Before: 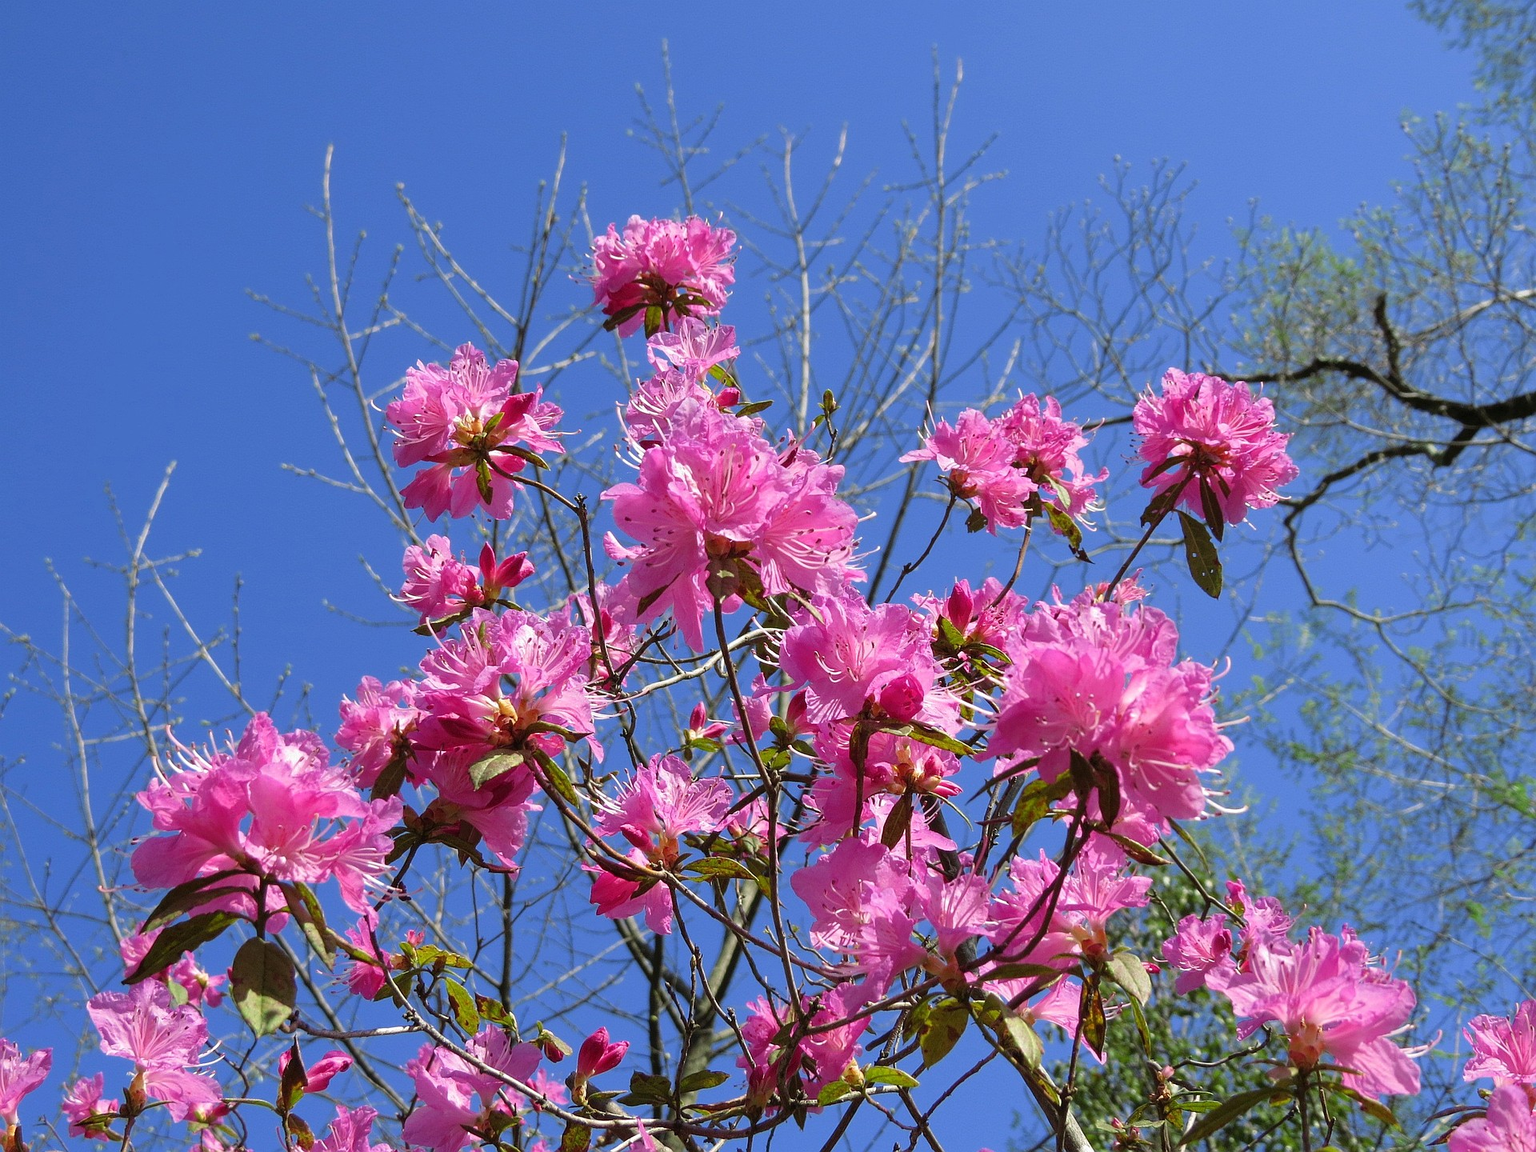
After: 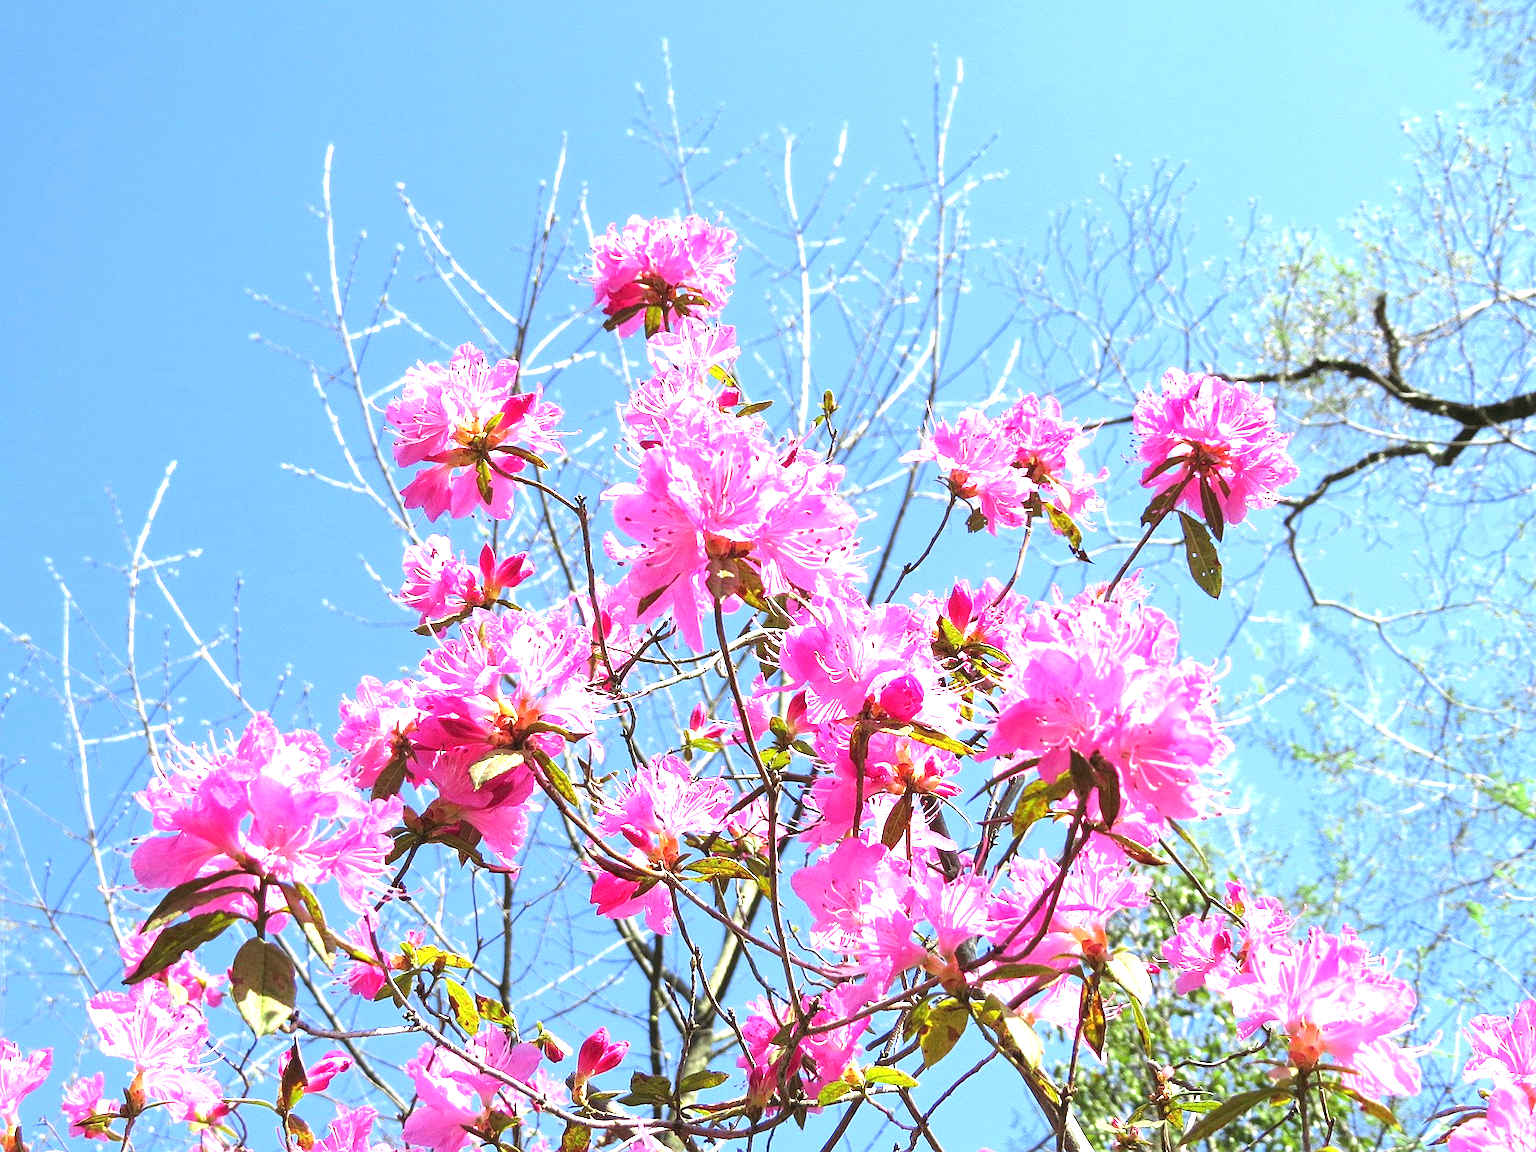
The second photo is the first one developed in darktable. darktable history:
exposure: black level correction 0, exposure 1.879 EV, compensate highlight preservation false
